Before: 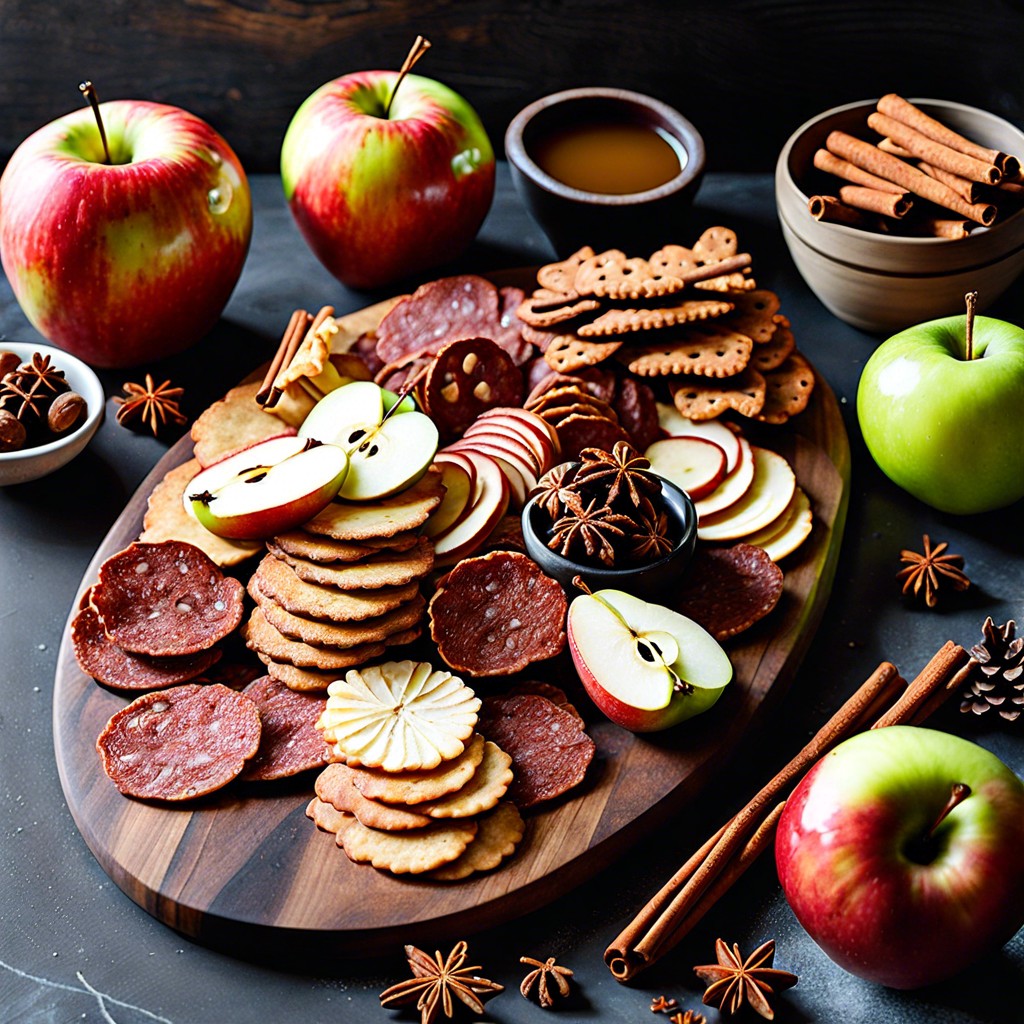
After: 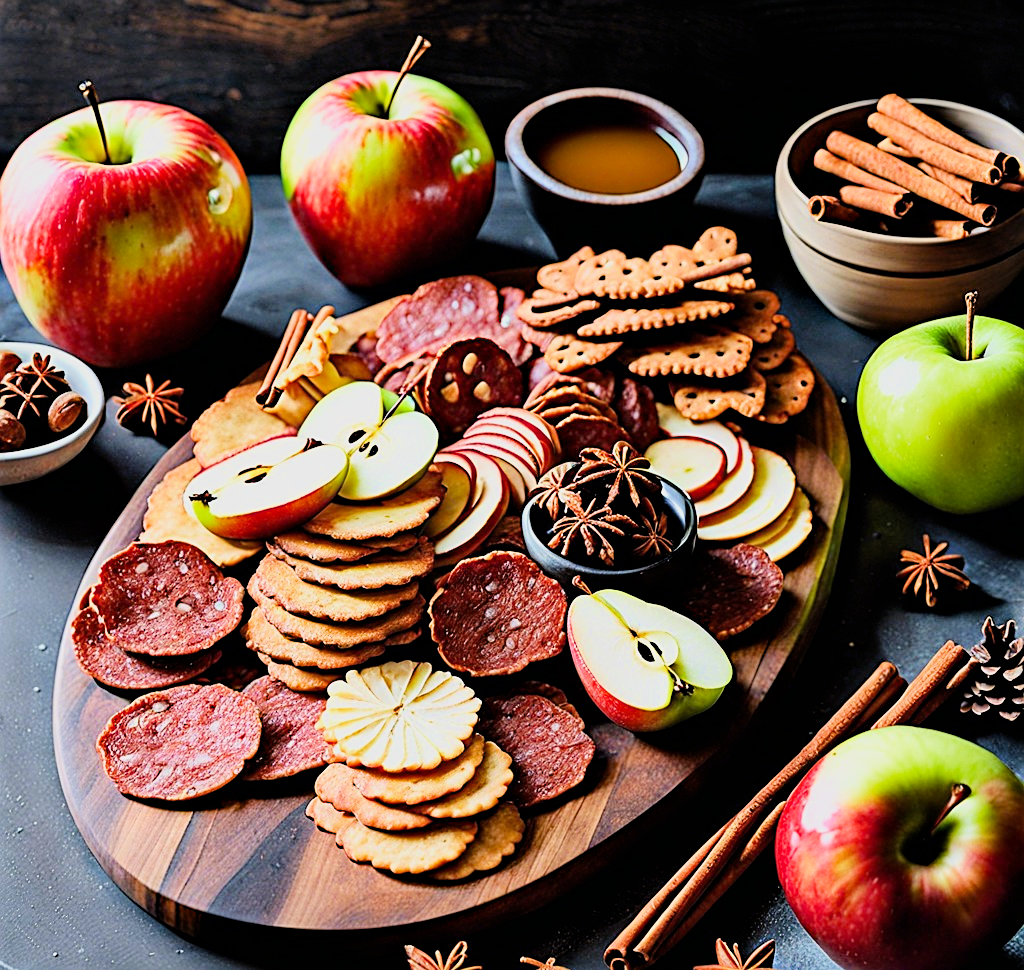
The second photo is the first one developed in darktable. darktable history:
haze removal: compatibility mode true, adaptive false
exposure: black level correction 0, exposure 1 EV, compensate highlight preservation false
crop and rotate: top 0.014%, bottom 5.244%
filmic rgb: black relative exposure -7.13 EV, white relative exposure 5.37 EV, hardness 3.03, color science v6 (2022)
sharpen: on, module defaults
